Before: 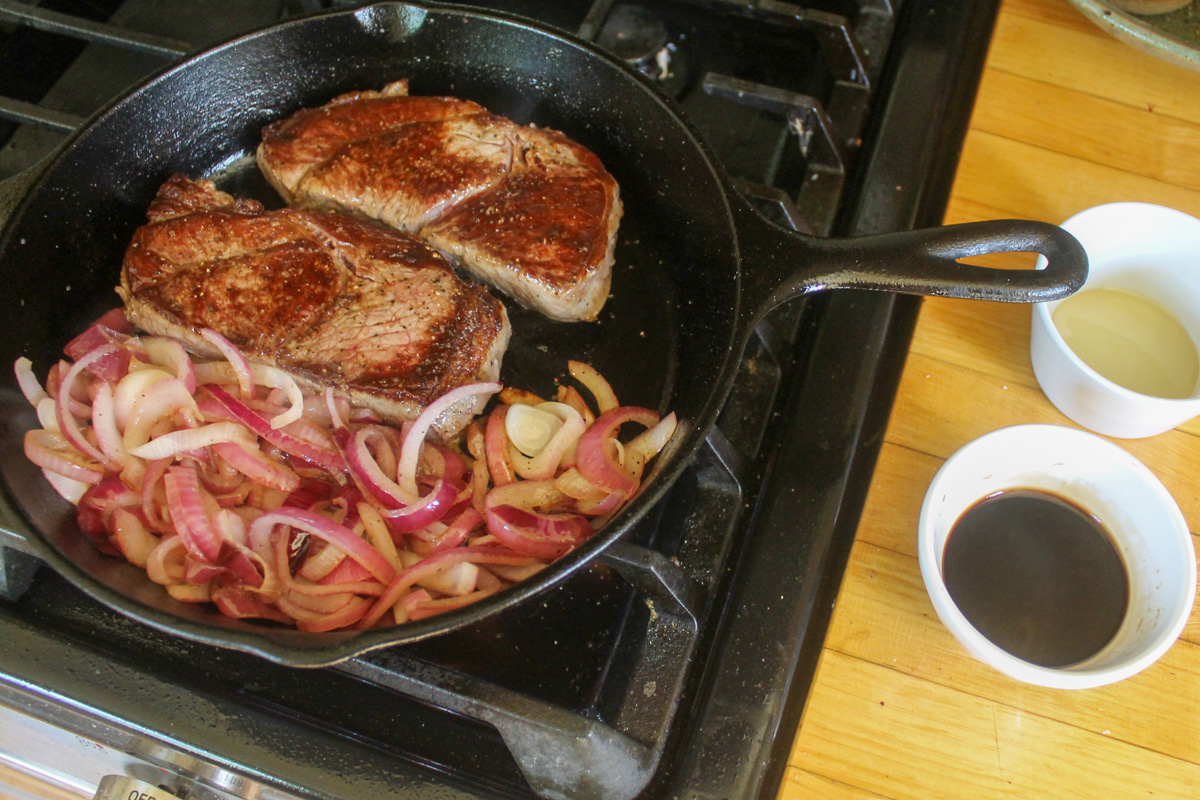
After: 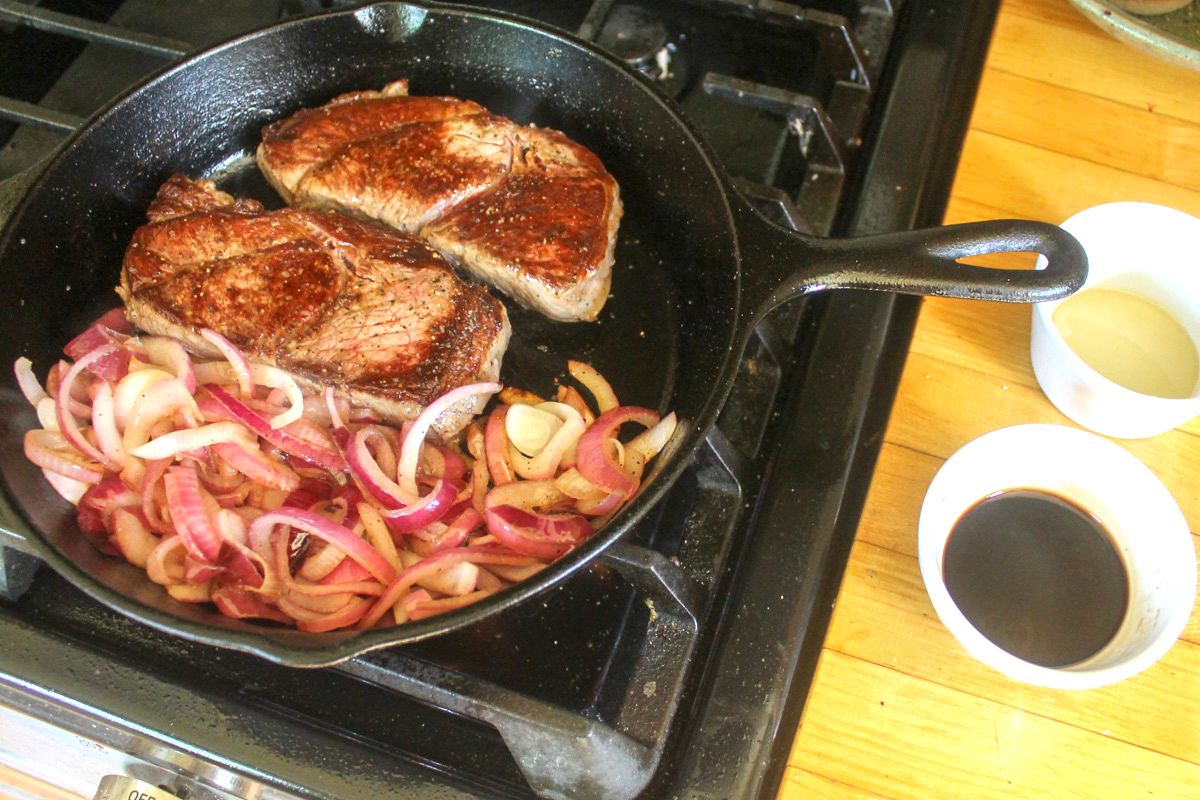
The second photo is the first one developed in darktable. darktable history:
exposure: black level correction 0, exposure 0.697 EV, compensate highlight preservation false
